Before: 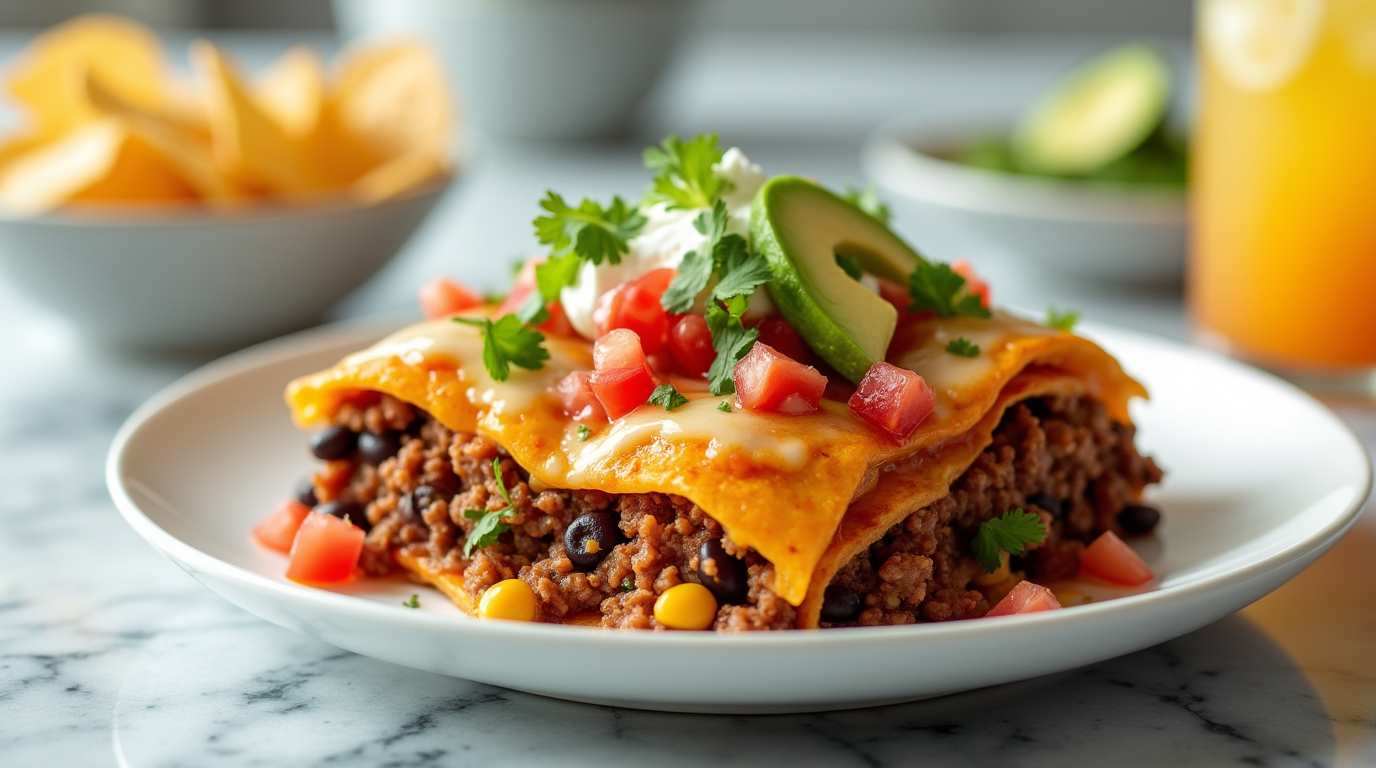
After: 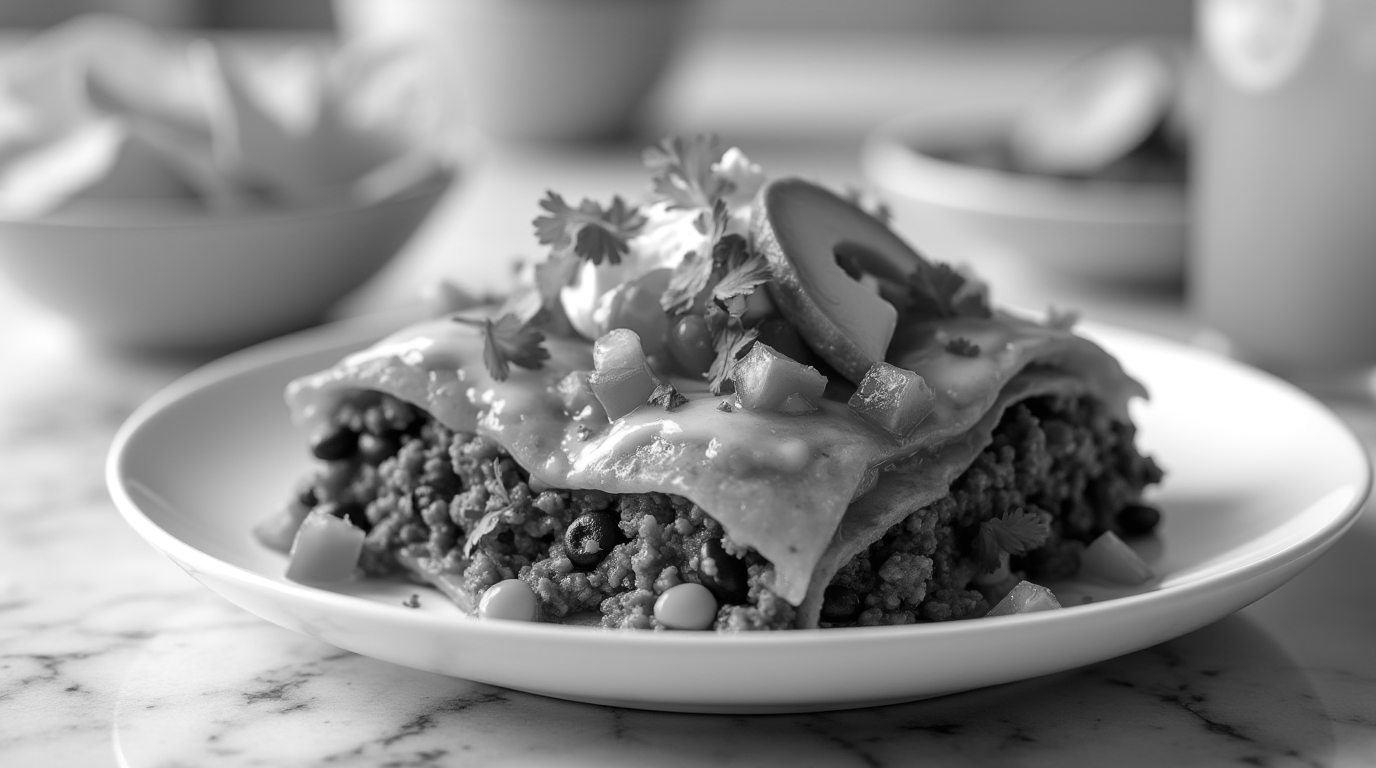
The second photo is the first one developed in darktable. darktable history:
color calibration: output gray [0.25, 0.35, 0.4, 0], x 0.383, y 0.372, temperature 3905.17 K
color zones: curves: ch0 [(0, 0.613) (0.01, 0.613) (0.245, 0.448) (0.498, 0.529) (0.642, 0.665) (0.879, 0.777) (0.99, 0.613)]; ch1 [(0, 0.035) (0.121, 0.189) (0.259, 0.197) (0.415, 0.061) (0.589, 0.022) (0.732, 0.022) (0.857, 0.026) (0.991, 0.053)]
